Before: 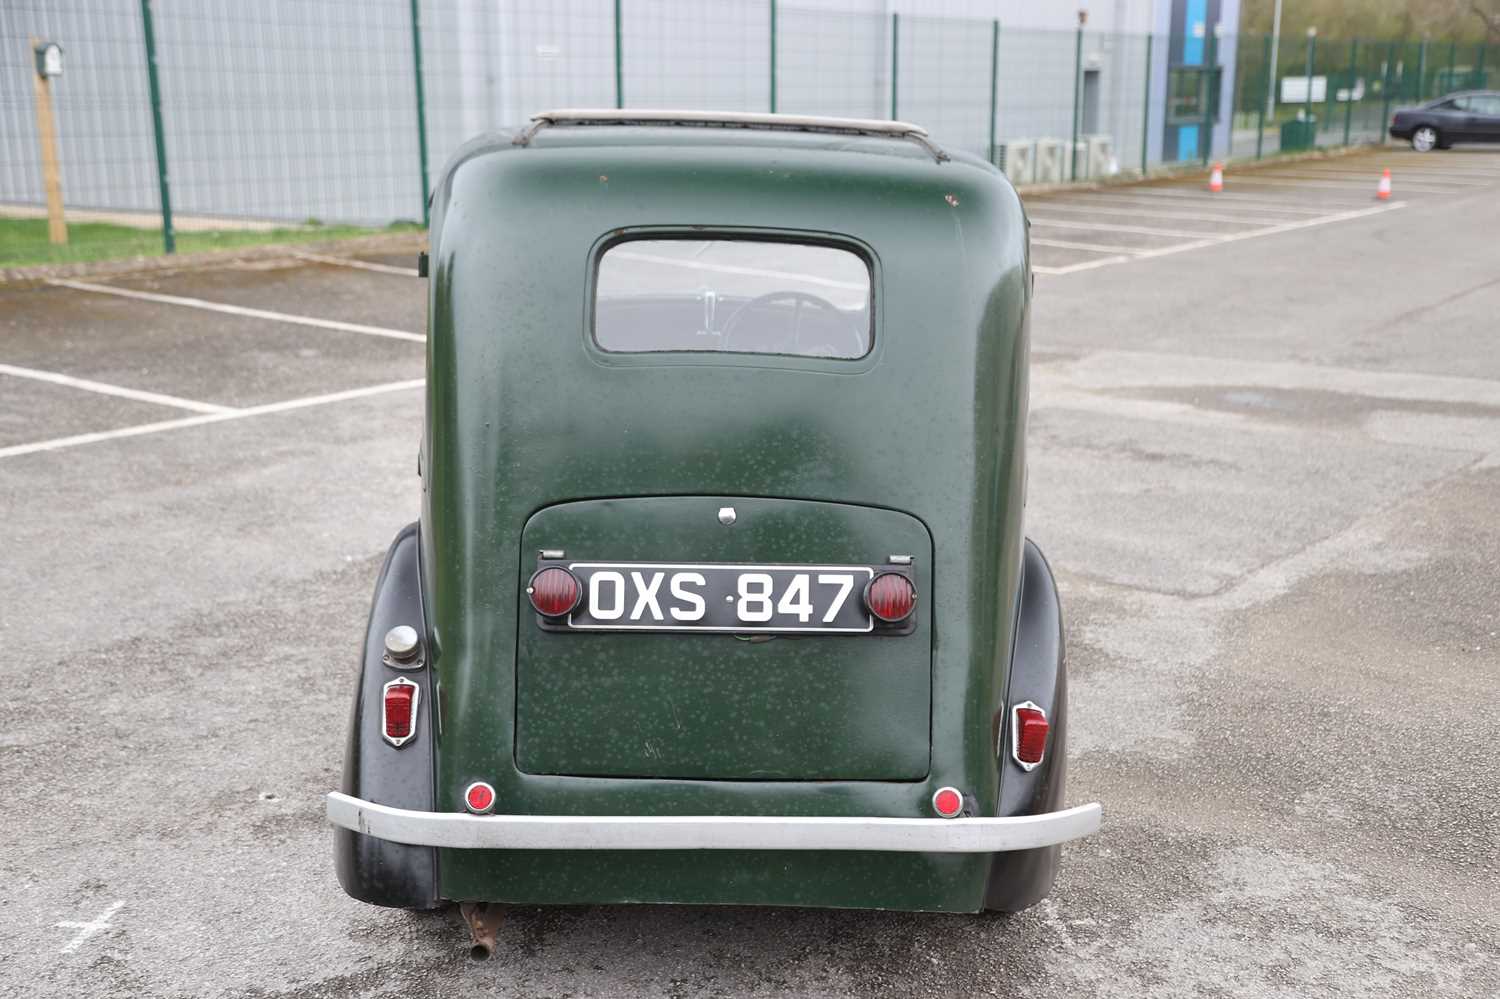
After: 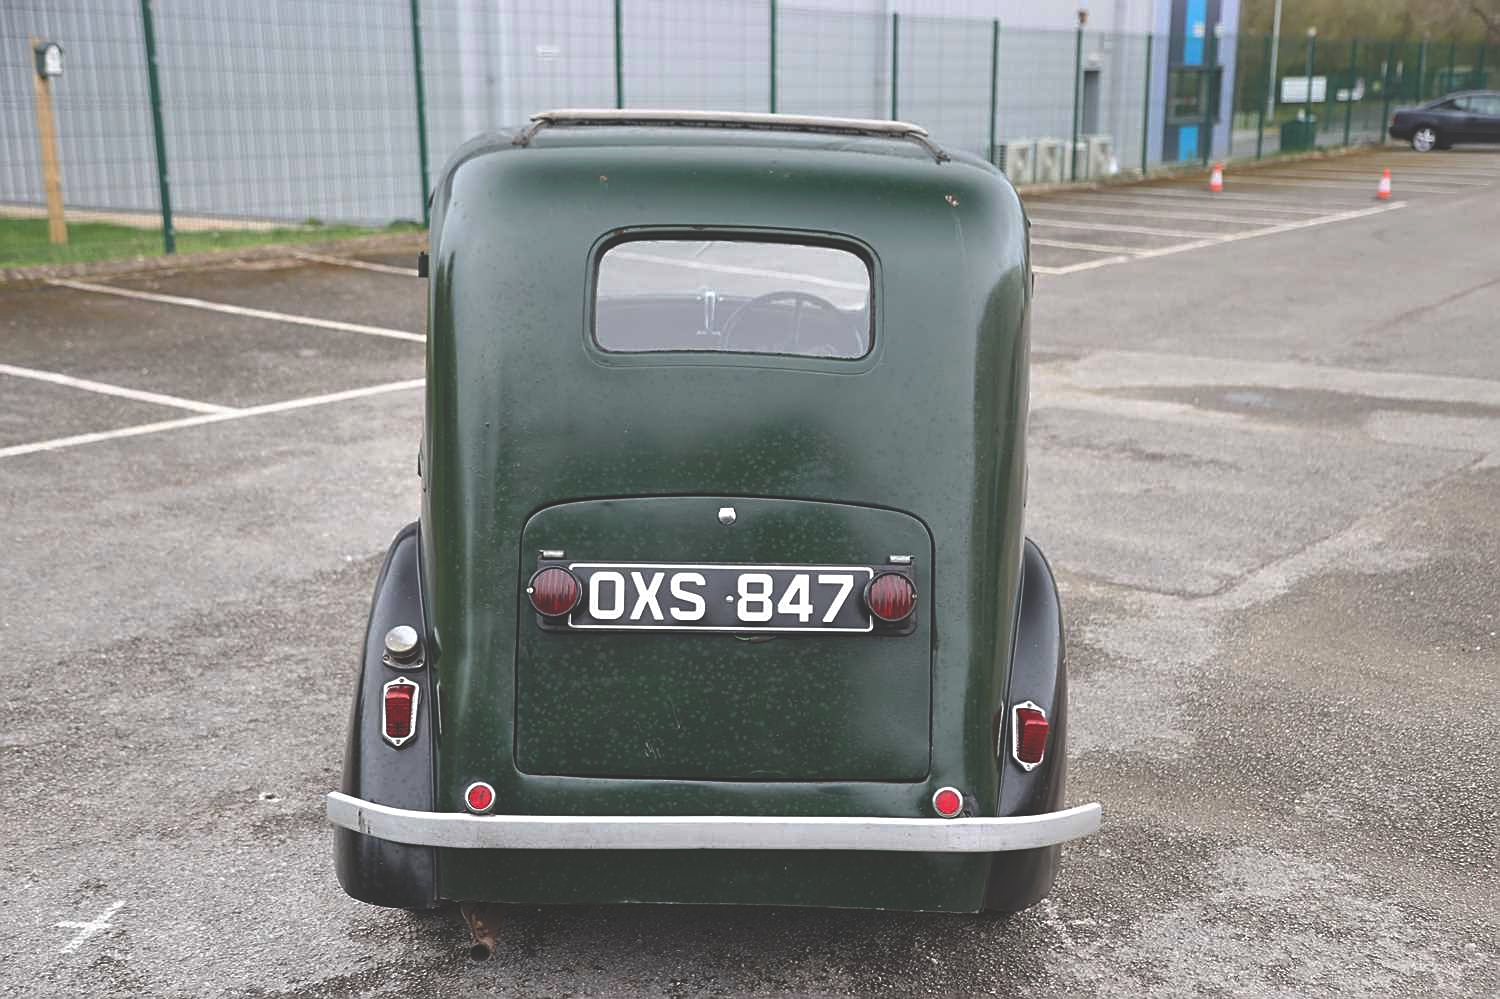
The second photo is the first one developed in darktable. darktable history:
rgb curve: curves: ch0 [(0, 0.186) (0.314, 0.284) (0.775, 0.708) (1, 1)], compensate middle gray true, preserve colors none
sharpen: on, module defaults
